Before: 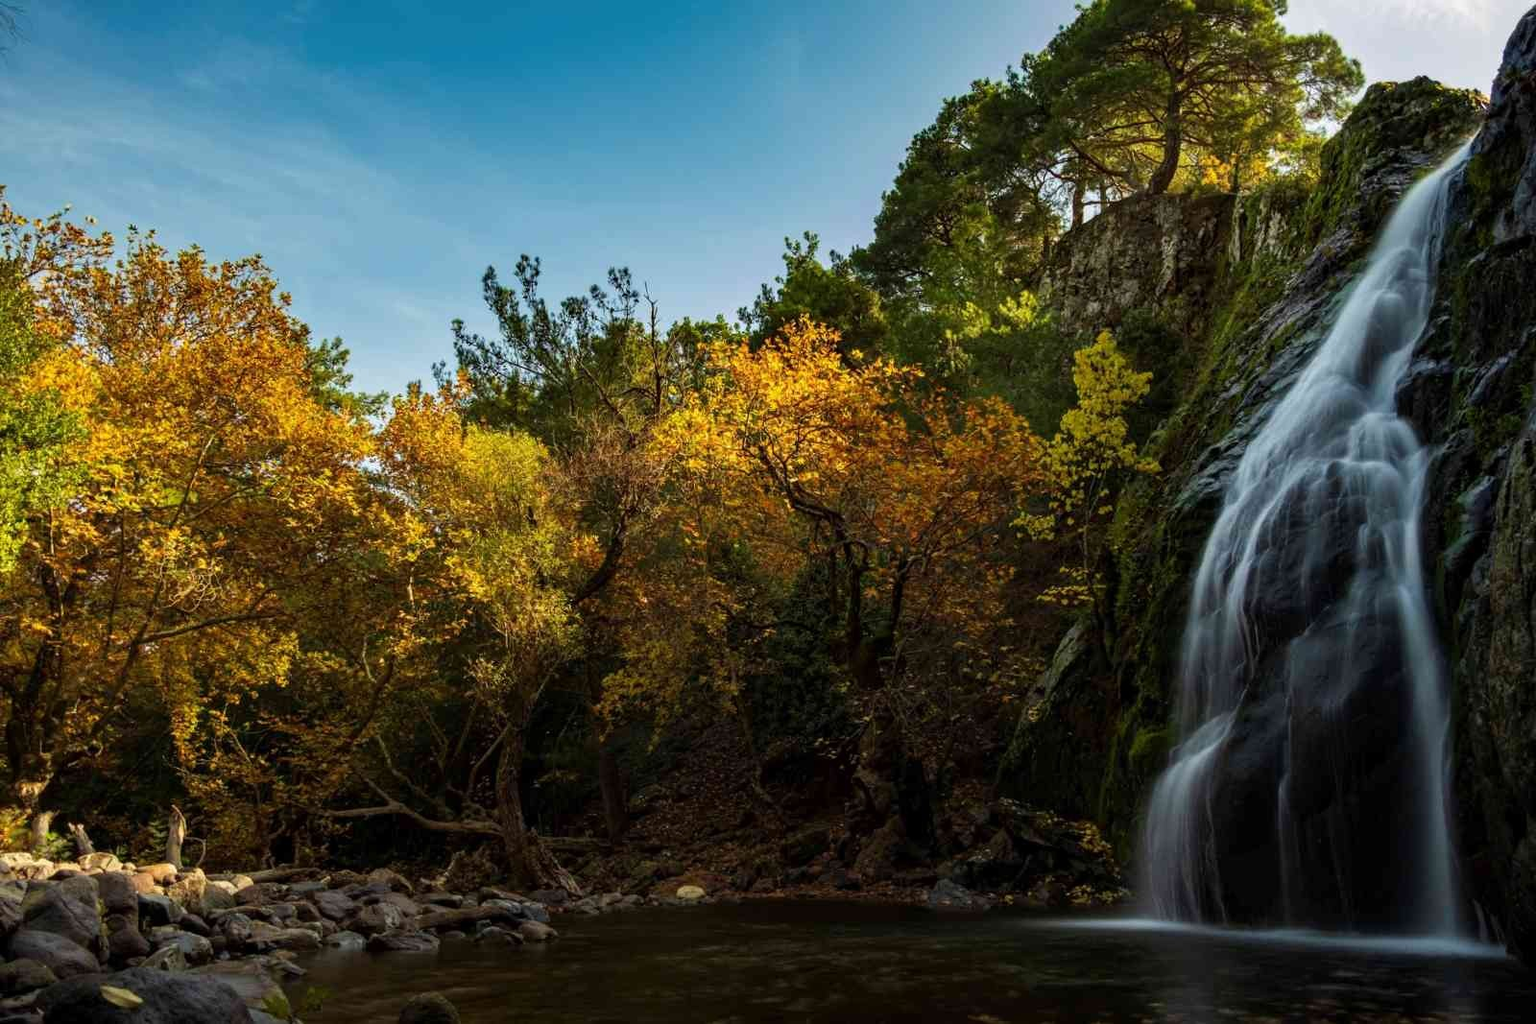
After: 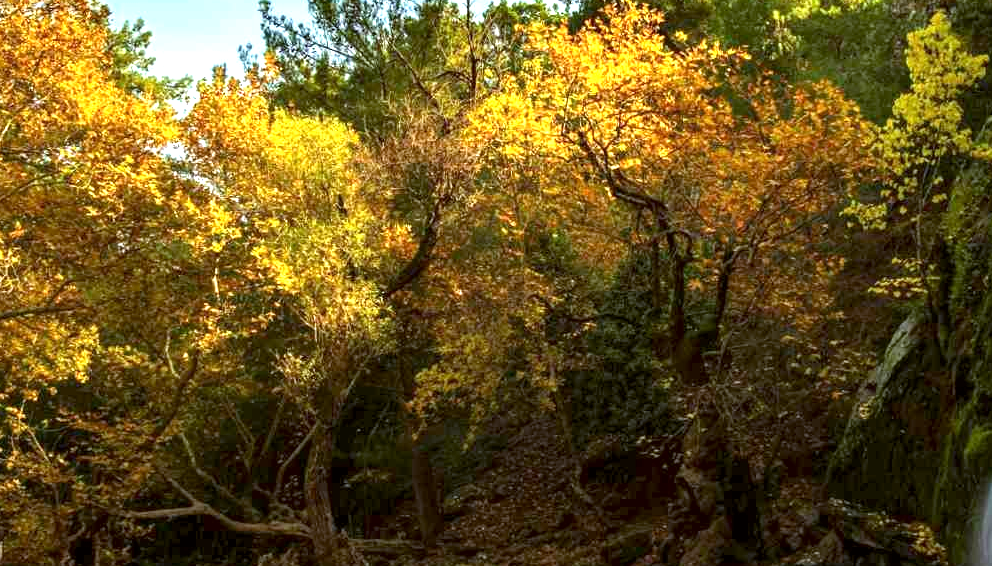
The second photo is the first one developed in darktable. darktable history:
color balance: lift [1.004, 1.002, 1.002, 0.998], gamma [1, 1.007, 1.002, 0.993], gain [1, 0.977, 1.013, 1.023], contrast -3.64%
crop: left 13.312%, top 31.28%, right 24.627%, bottom 15.582%
exposure: black level correction 0.001, exposure 1.3 EV, compensate highlight preservation false
